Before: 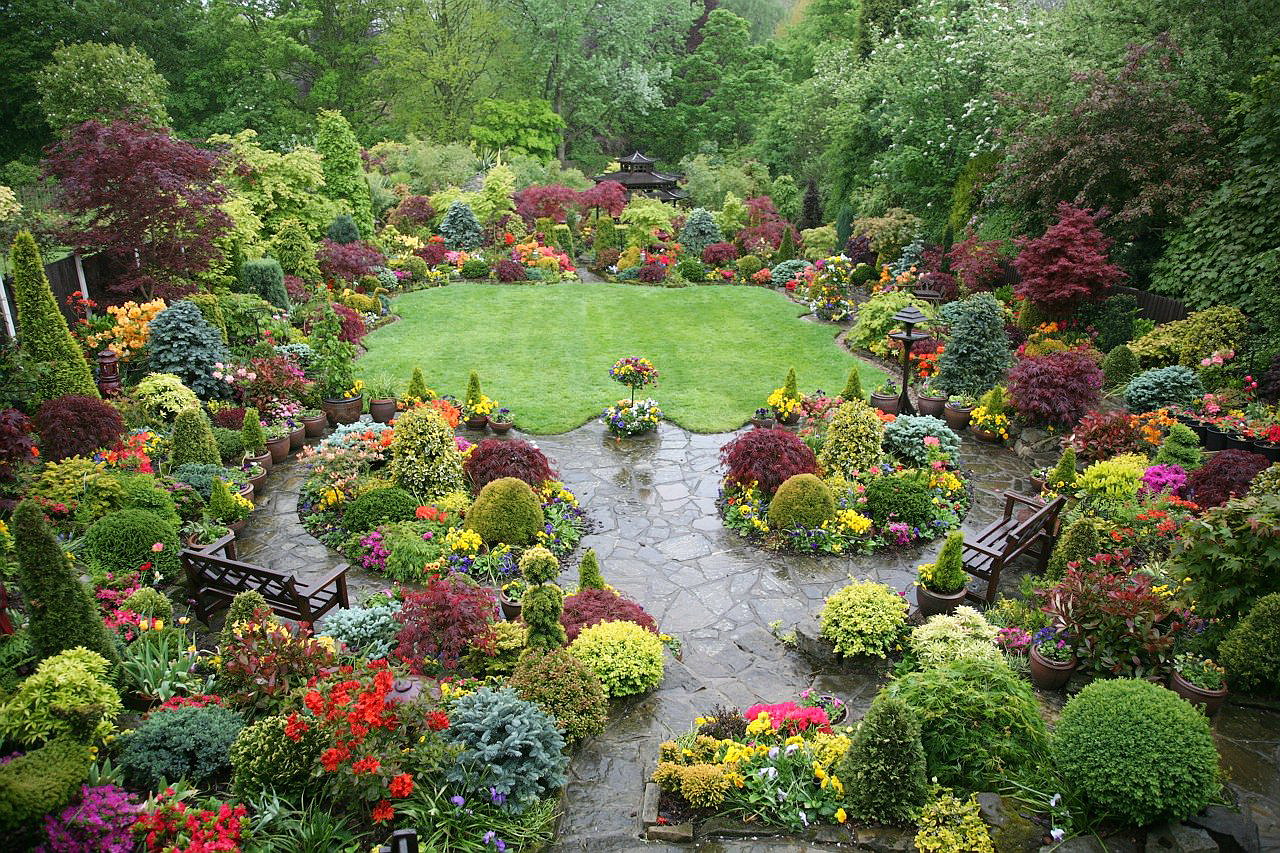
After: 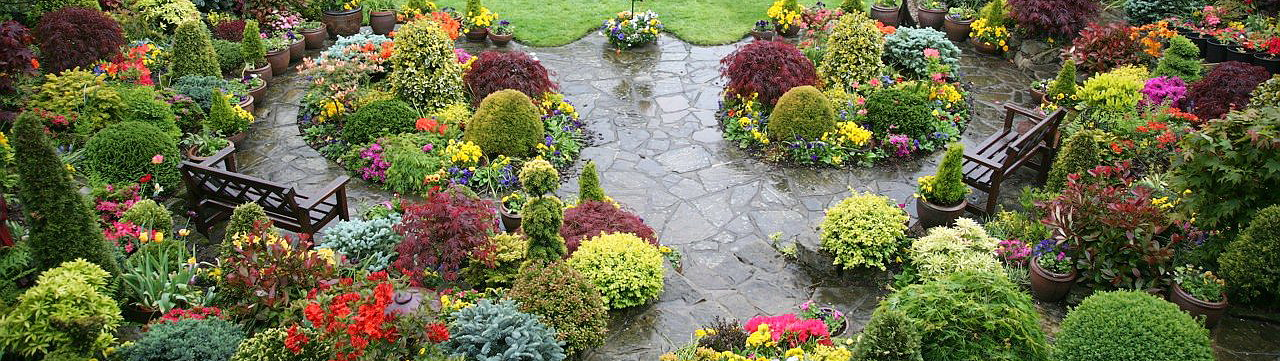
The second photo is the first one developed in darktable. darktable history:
crop: top 45.513%, bottom 12.154%
